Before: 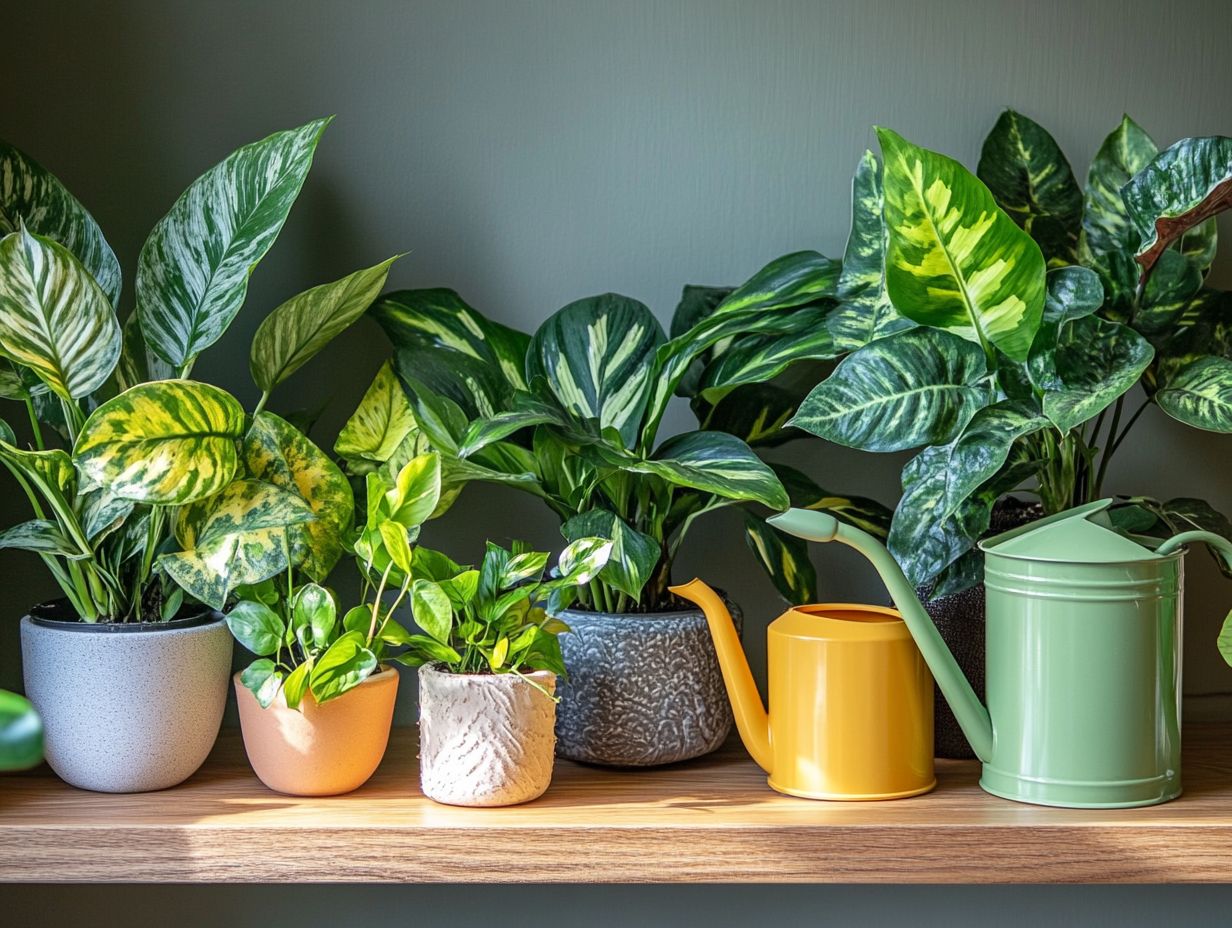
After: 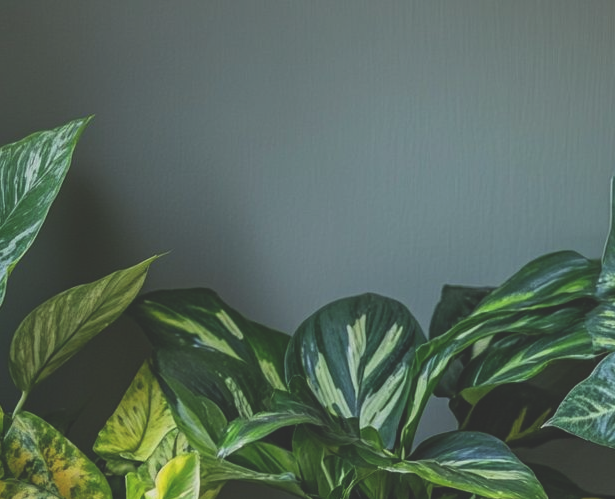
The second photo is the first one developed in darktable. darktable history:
crop: left 19.581%, right 30.428%, bottom 46.124%
exposure: black level correction -0.035, exposure -0.496 EV, compensate exposure bias true, compensate highlight preservation false
